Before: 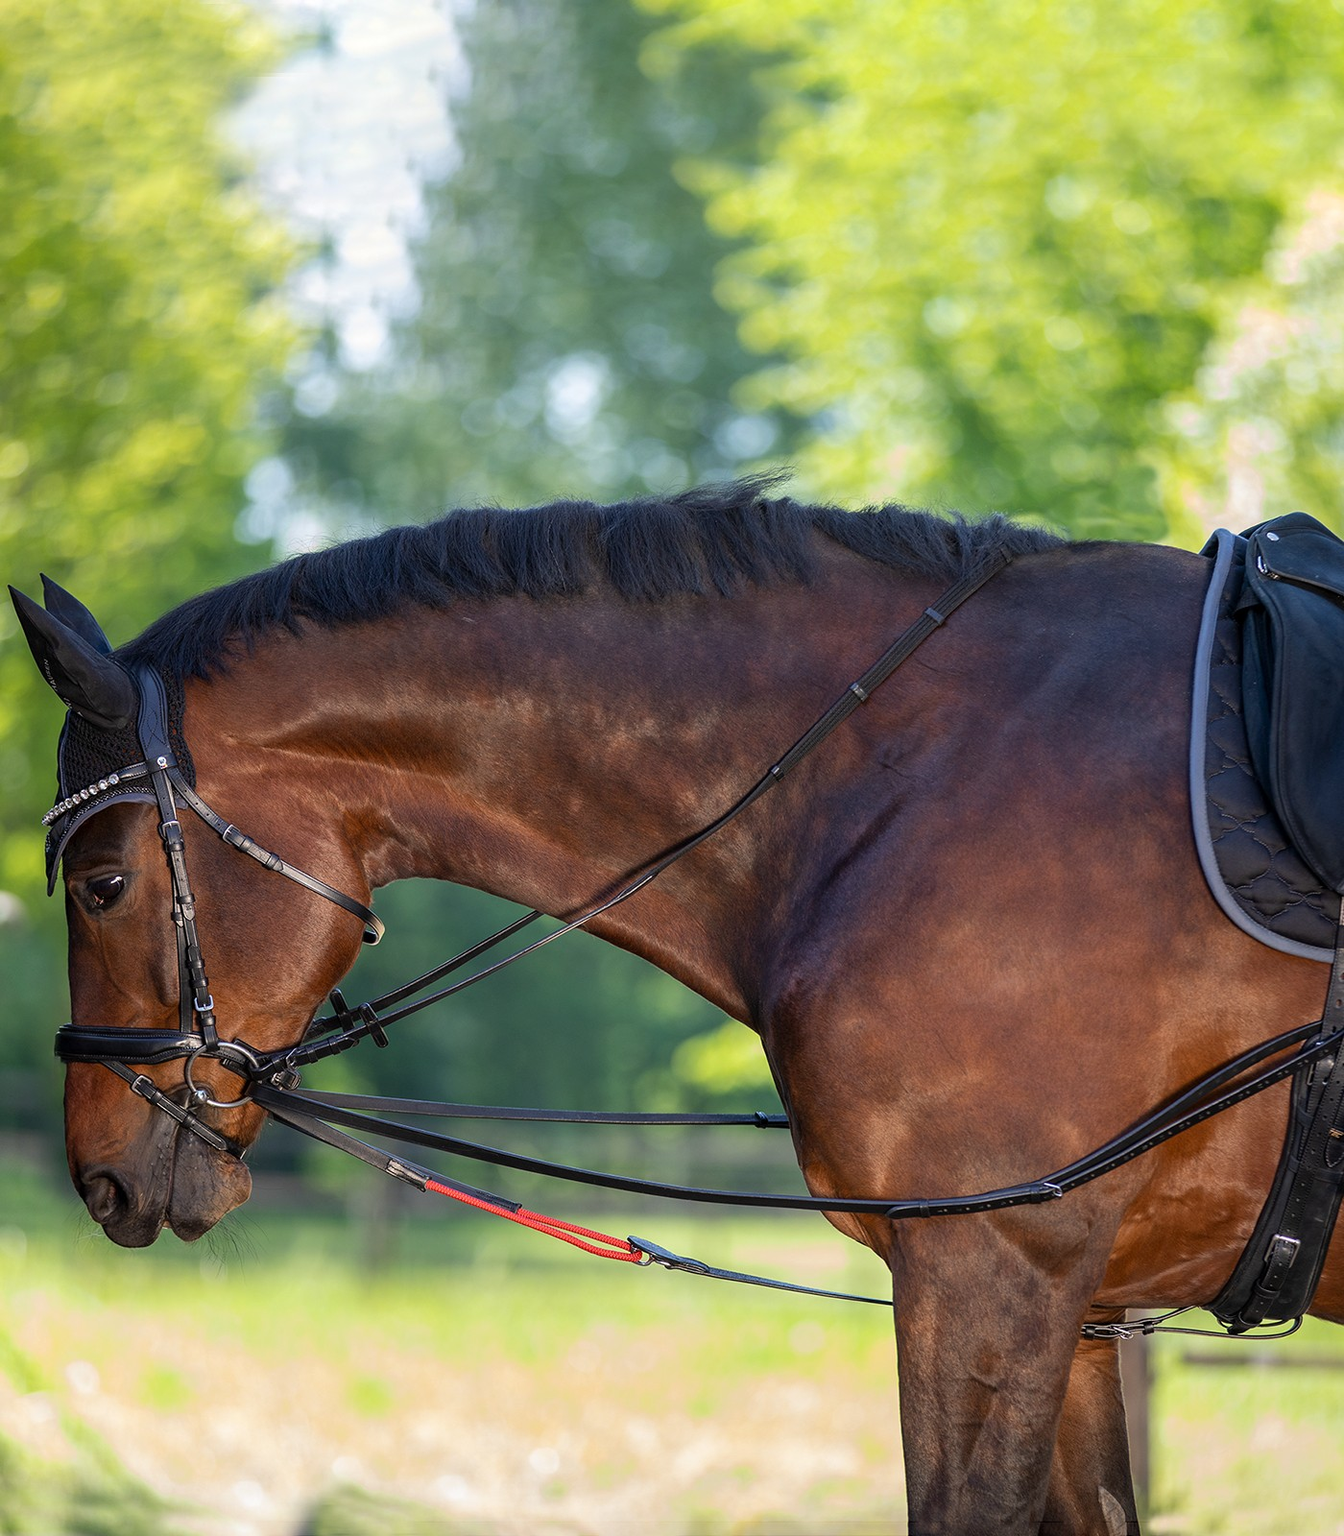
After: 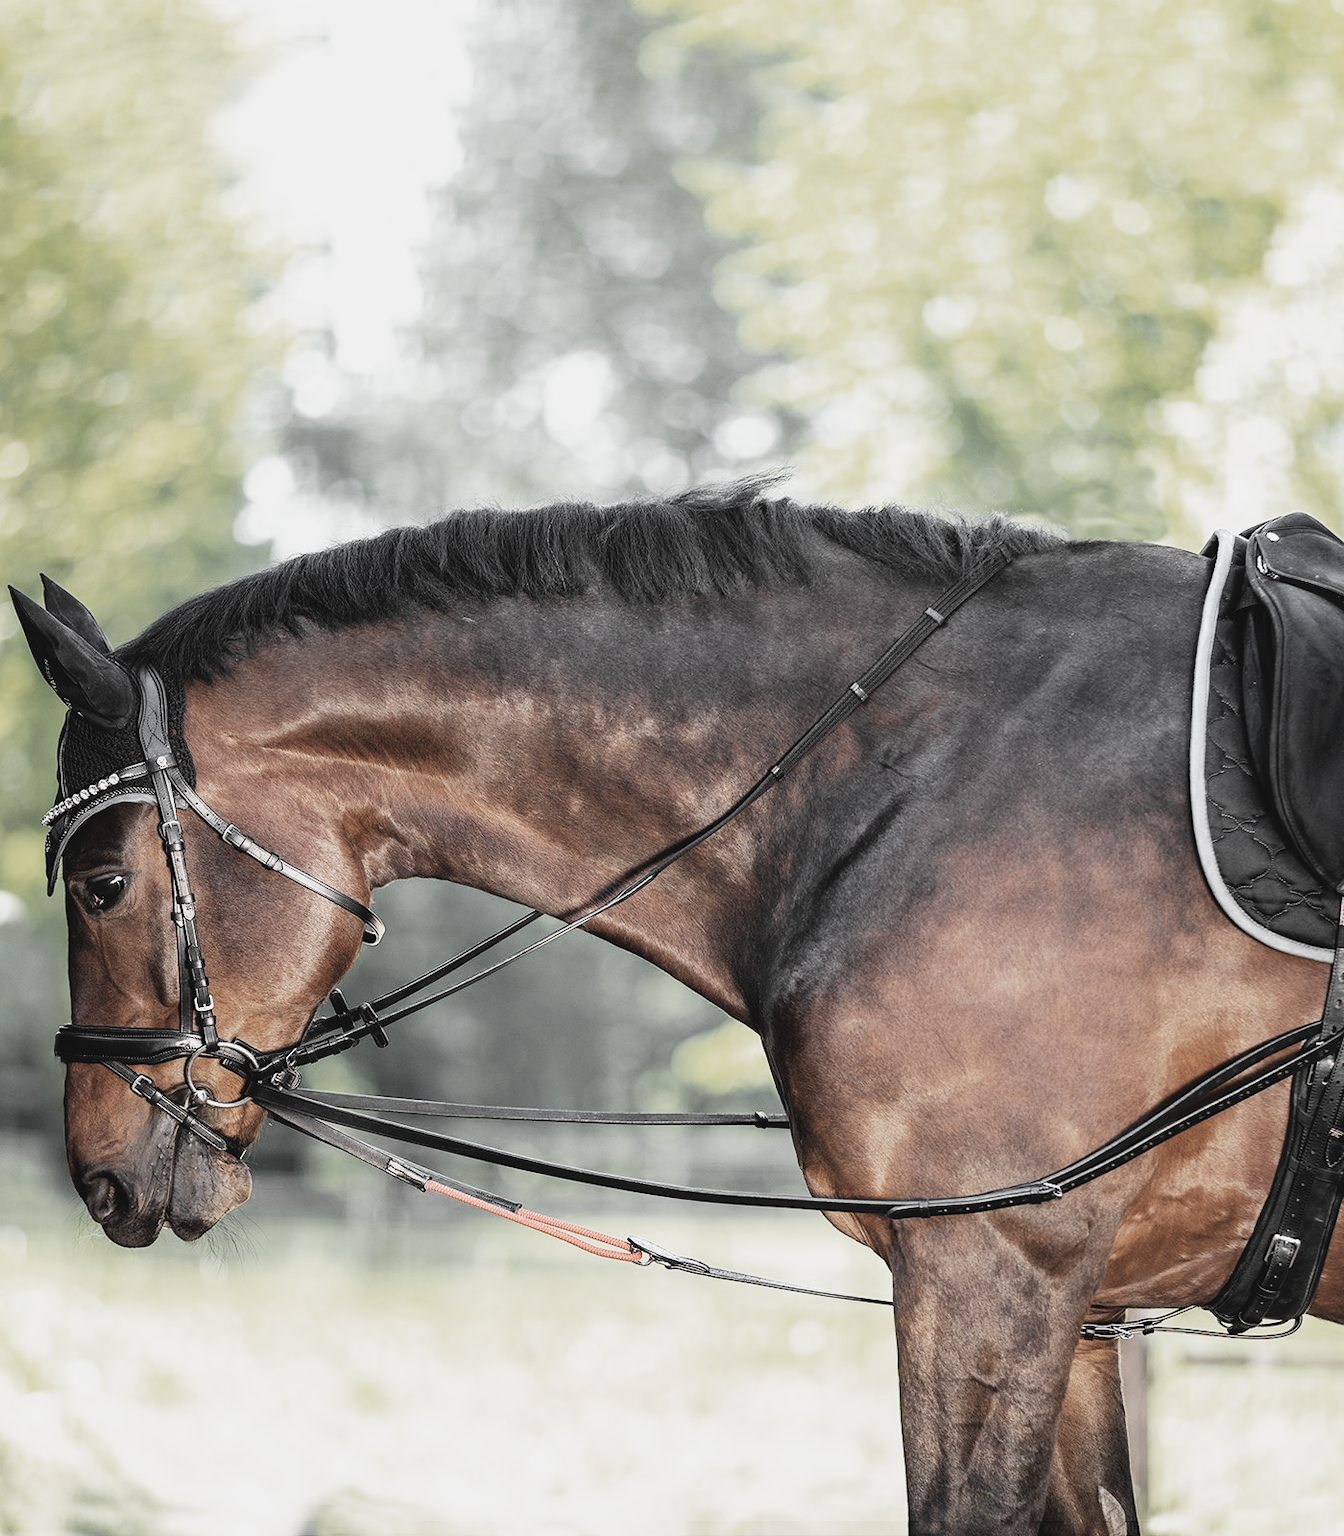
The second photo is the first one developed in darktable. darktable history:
base curve: curves: ch0 [(0, 0) (0.007, 0.004) (0.027, 0.03) (0.046, 0.07) (0.207, 0.54) (0.442, 0.872) (0.673, 0.972) (1, 1)], preserve colors none
color zones: curves: ch0 [(0, 0.613) (0.01, 0.613) (0.245, 0.448) (0.498, 0.529) (0.642, 0.665) (0.879, 0.777) (0.99, 0.613)]; ch1 [(0, 0.035) (0.121, 0.189) (0.259, 0.197) (0.415, 0.061) (0.589, 0.022) (0.732, 0.022) (0.857, 0.026) (0.991, 0.053)]
contrast brightness saturation: contrast -0.1, saturation -0.1
exposure: compensate exposure bias true, compensate highlight preservation false
